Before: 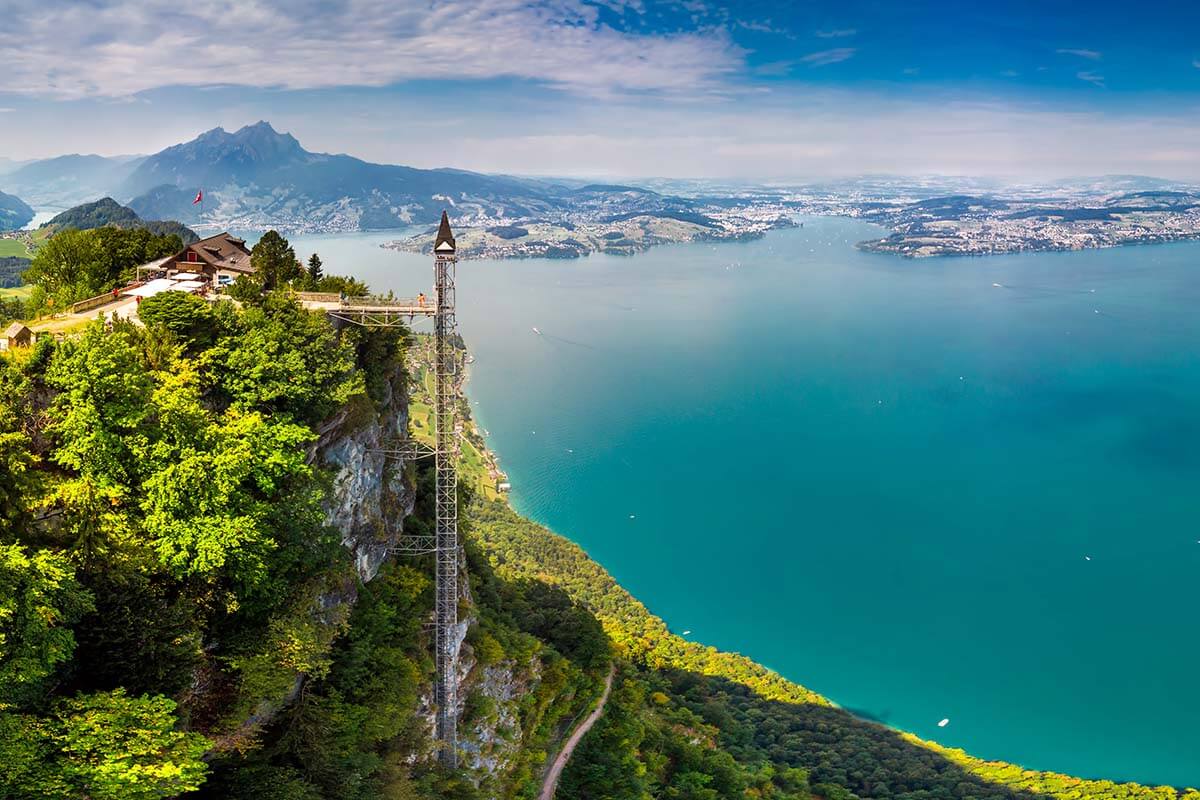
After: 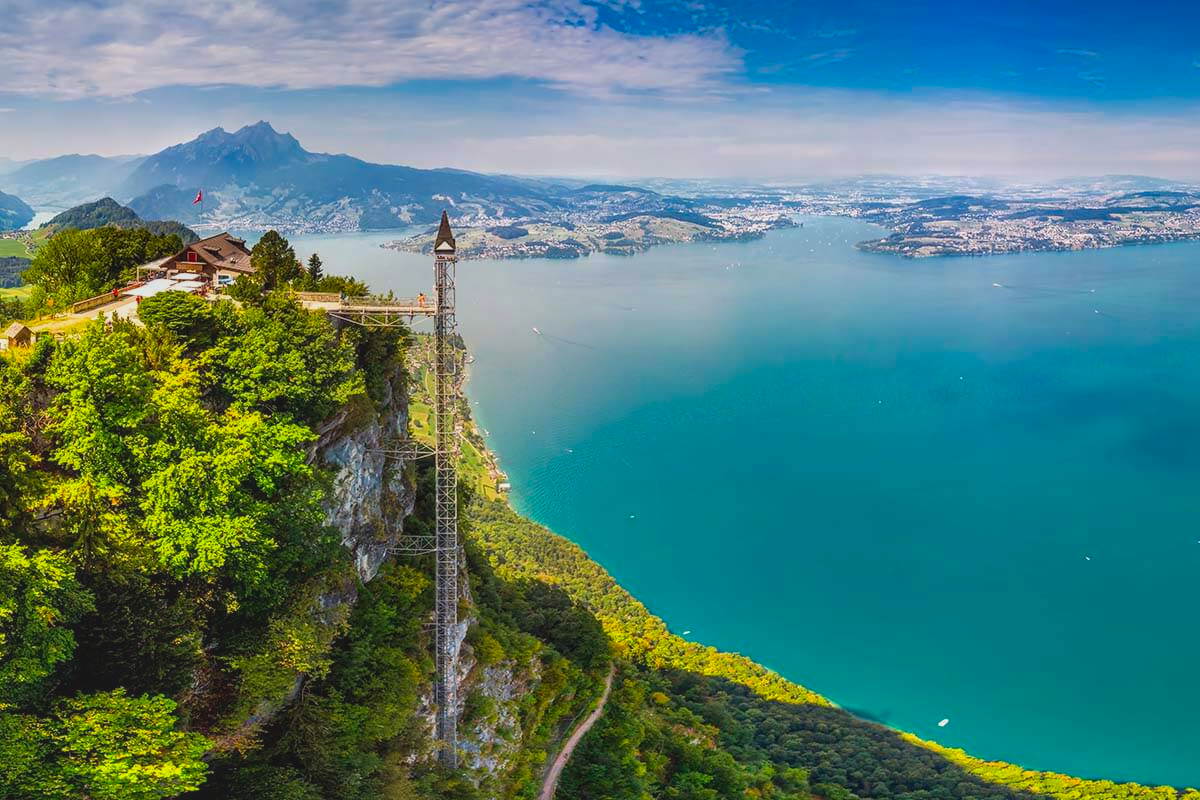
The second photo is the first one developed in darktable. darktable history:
local contrast: on, module defaults
contrast brightness saturation: contrast -0.177, saturation 0.188
